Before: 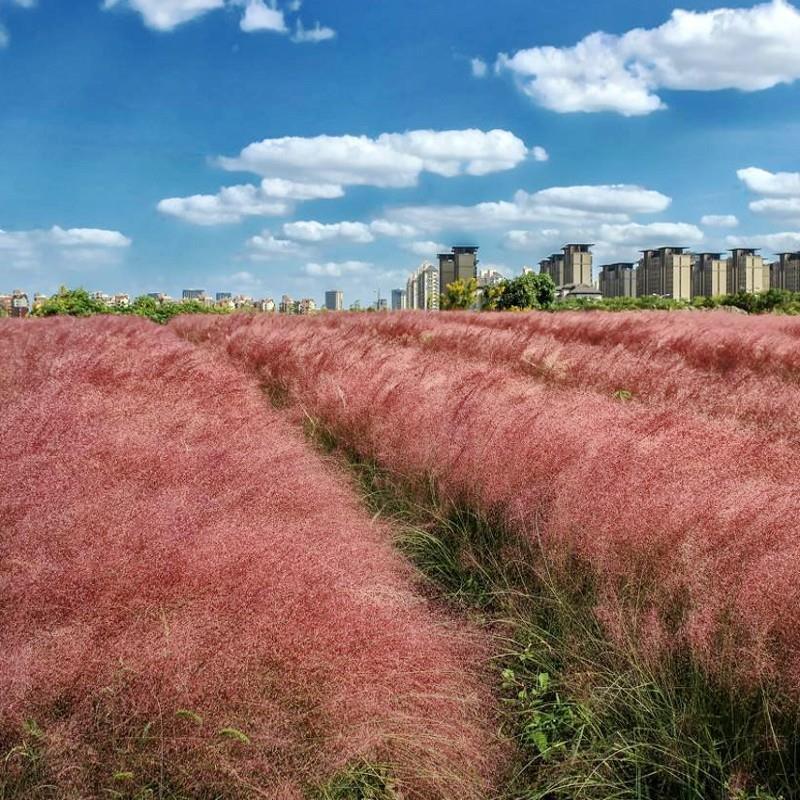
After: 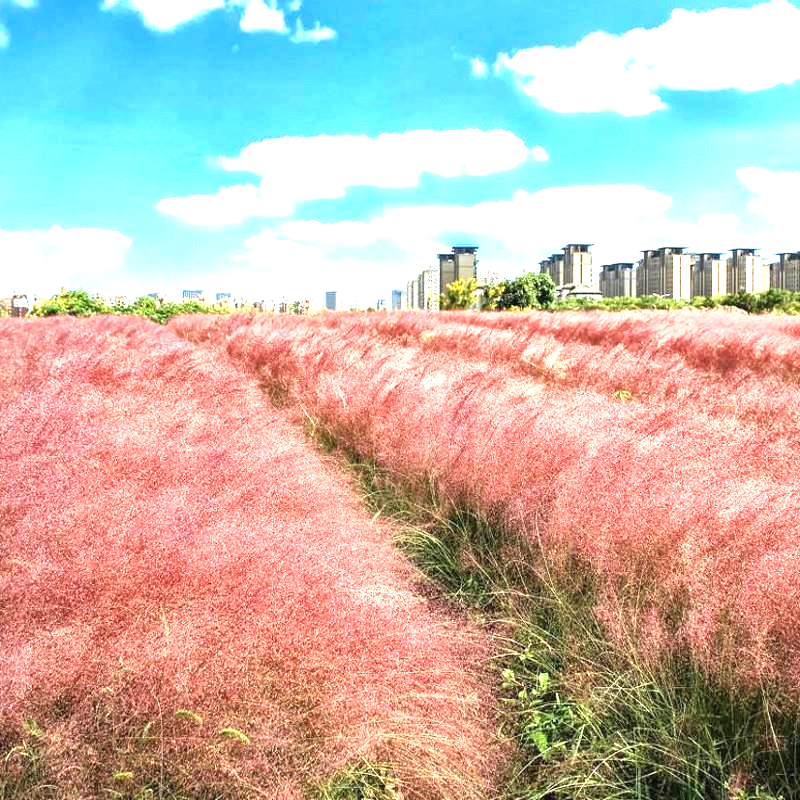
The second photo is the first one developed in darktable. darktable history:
exposure: black level correction 0, exposure 1.675 EV, compensate exposure bias true, compensate highlight preservation false
color zones: curves: ch0 [(0.068, 0.464) (0.25, 0.5) (0.48, 0.508) (0.75, 0.536) (0.886, 0.476) (0.967, 0.456)]; ch1 [(0.066, 0.456) (0.25, 0.5) (0.616, 0.508) (0.746, 0.56) (0.934, 0.444)]
